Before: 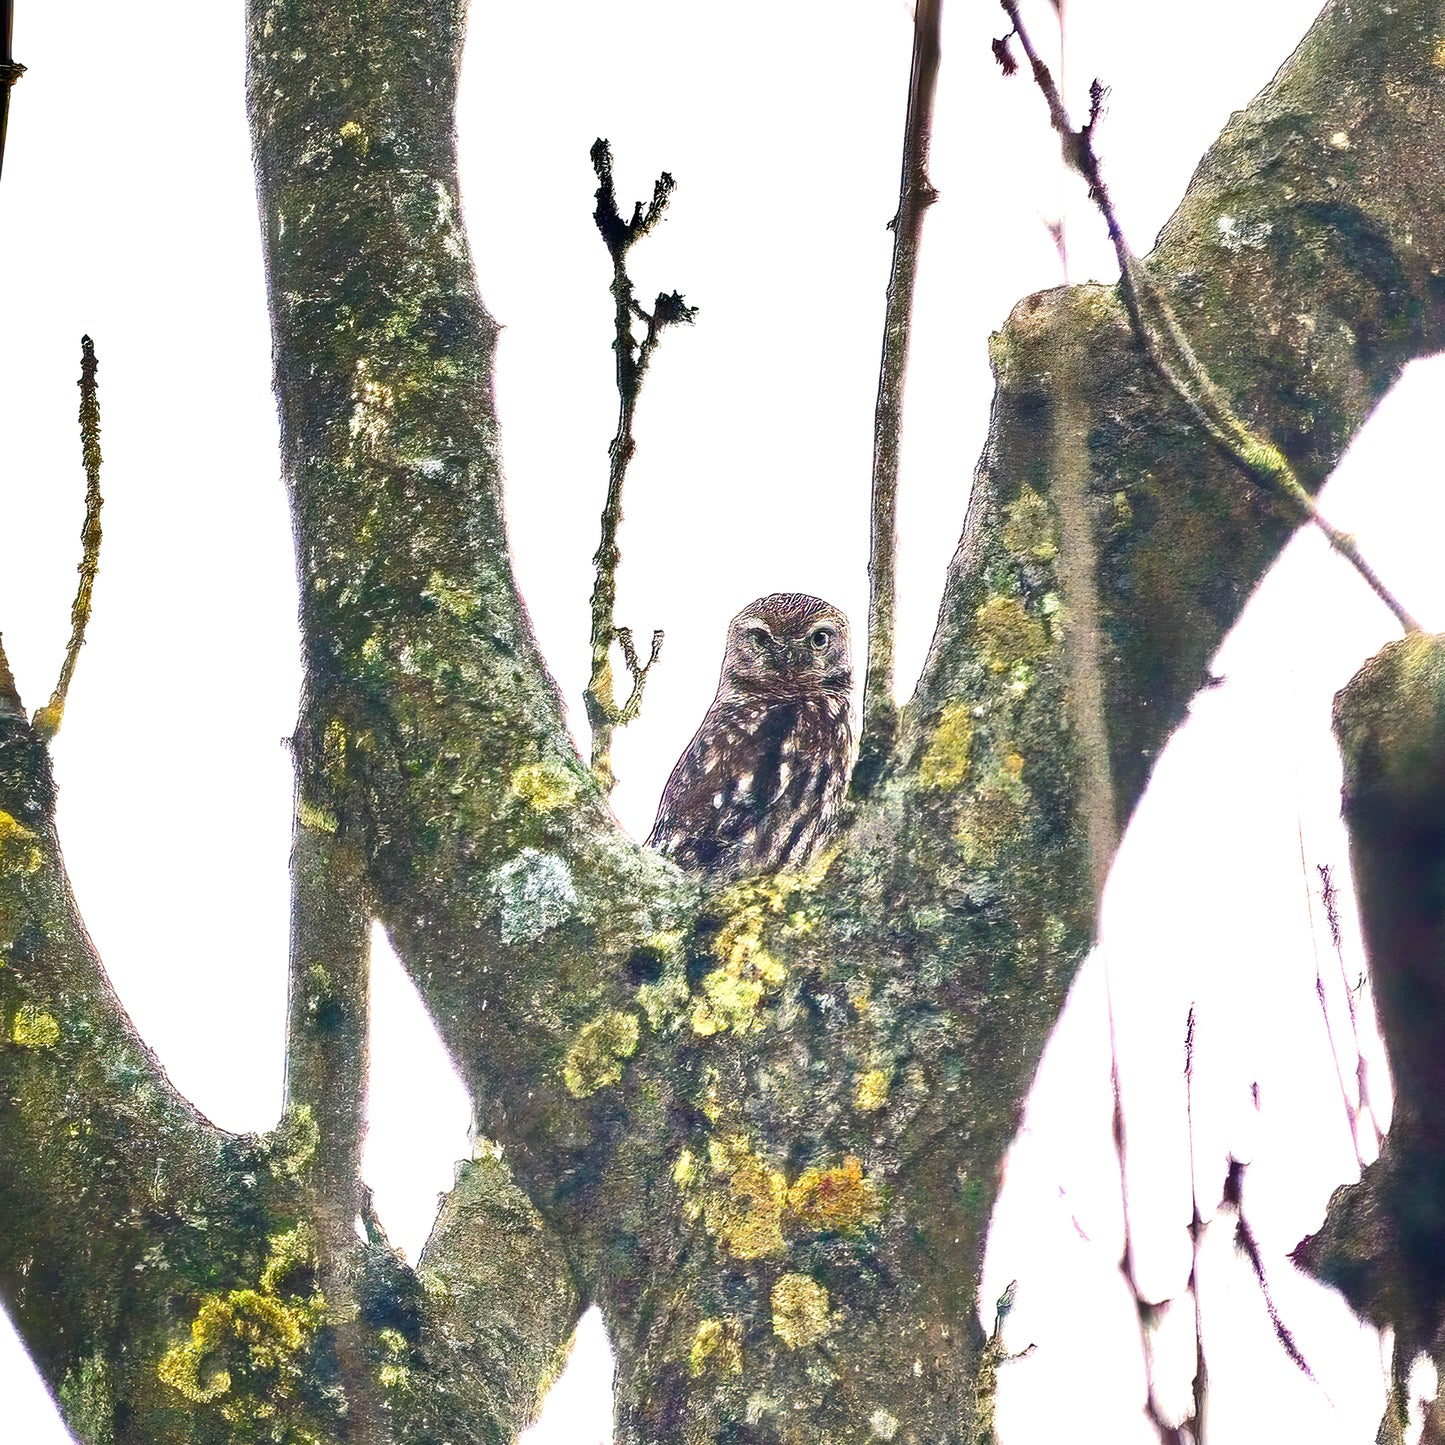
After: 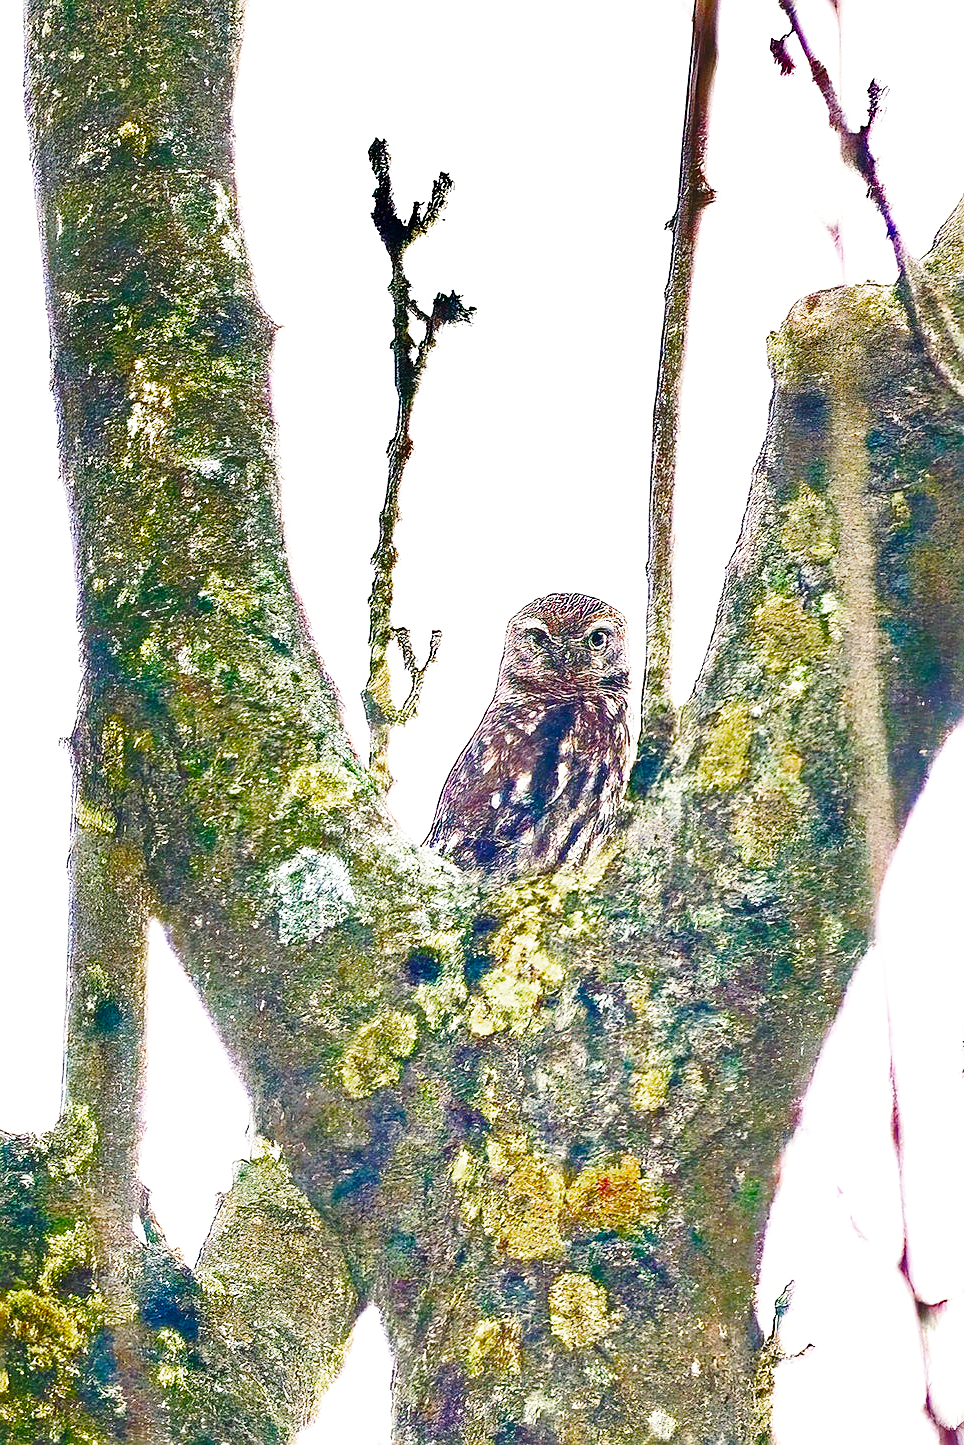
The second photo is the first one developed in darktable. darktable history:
sharpen: on, module defaults
color balance rgb: perceptual saturation grading › global saturation 20%, perceptual saturation grading › highlights -25.233%, perceptual saturation grading › shadows 49.575%, global vibrance 20%
color zones: curves: ch0 [(0, 0.444) (0.143, 0.442) (0.286, 0.441) (0.429, 0.441) (0.571, 0.441) (0.714, 0.441) (0.857, 0.442) (1, 0.444)]
base curve: curves: ch0 [(0, 0) (0.028, 0.03) (0.121, 0.232) (0.46, 0.748) (0.859, 0.968) (1, 1)], exposure shift 0.01, preserve colors none
color correction: highlights a* -0.09, highlights b* 0.101
crop: left 15.406%, right 17.824%
